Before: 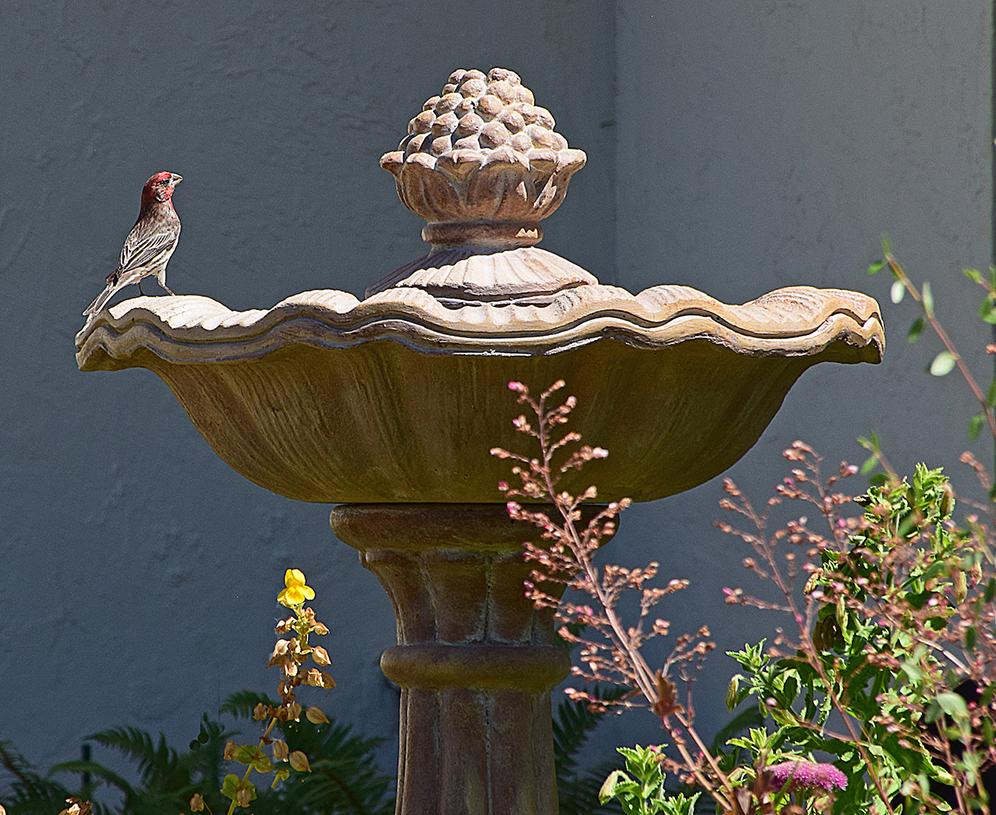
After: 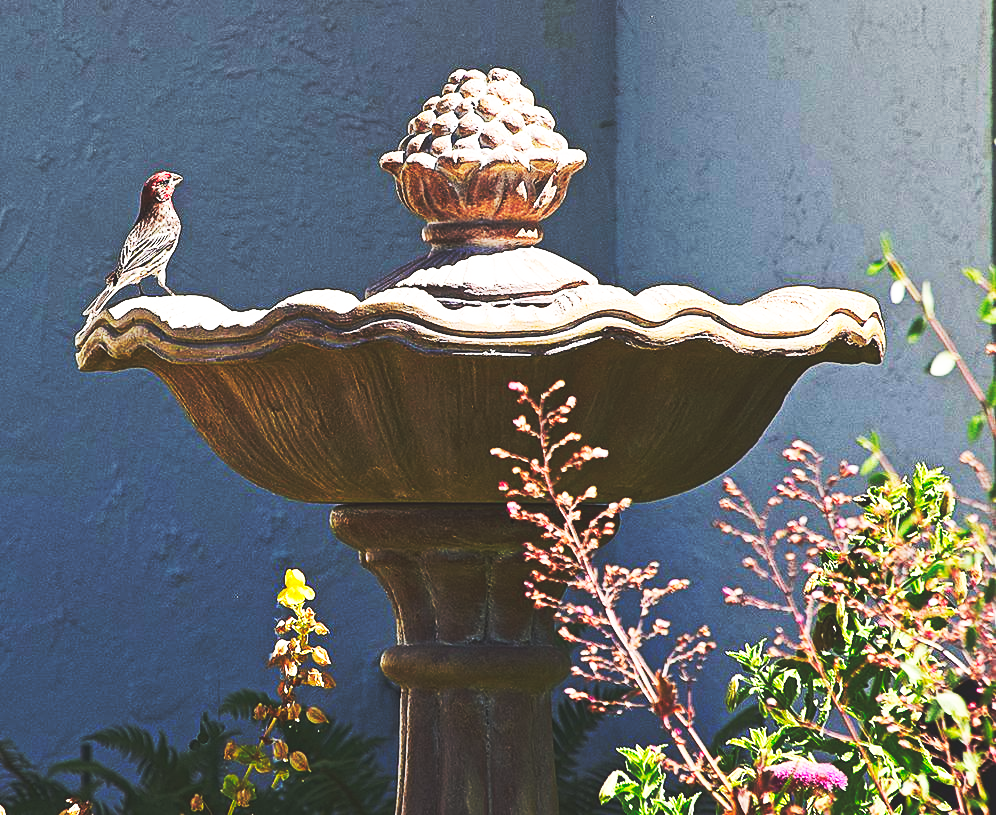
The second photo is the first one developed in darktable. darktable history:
base curve: curves: ch0 [(0, 0.015) (0.085, 0.116) (0.134, 0.298) (0.19, 0.545) (0.296, 0.764) (0.599, 0.982) (1, 1)], preserve colors none
